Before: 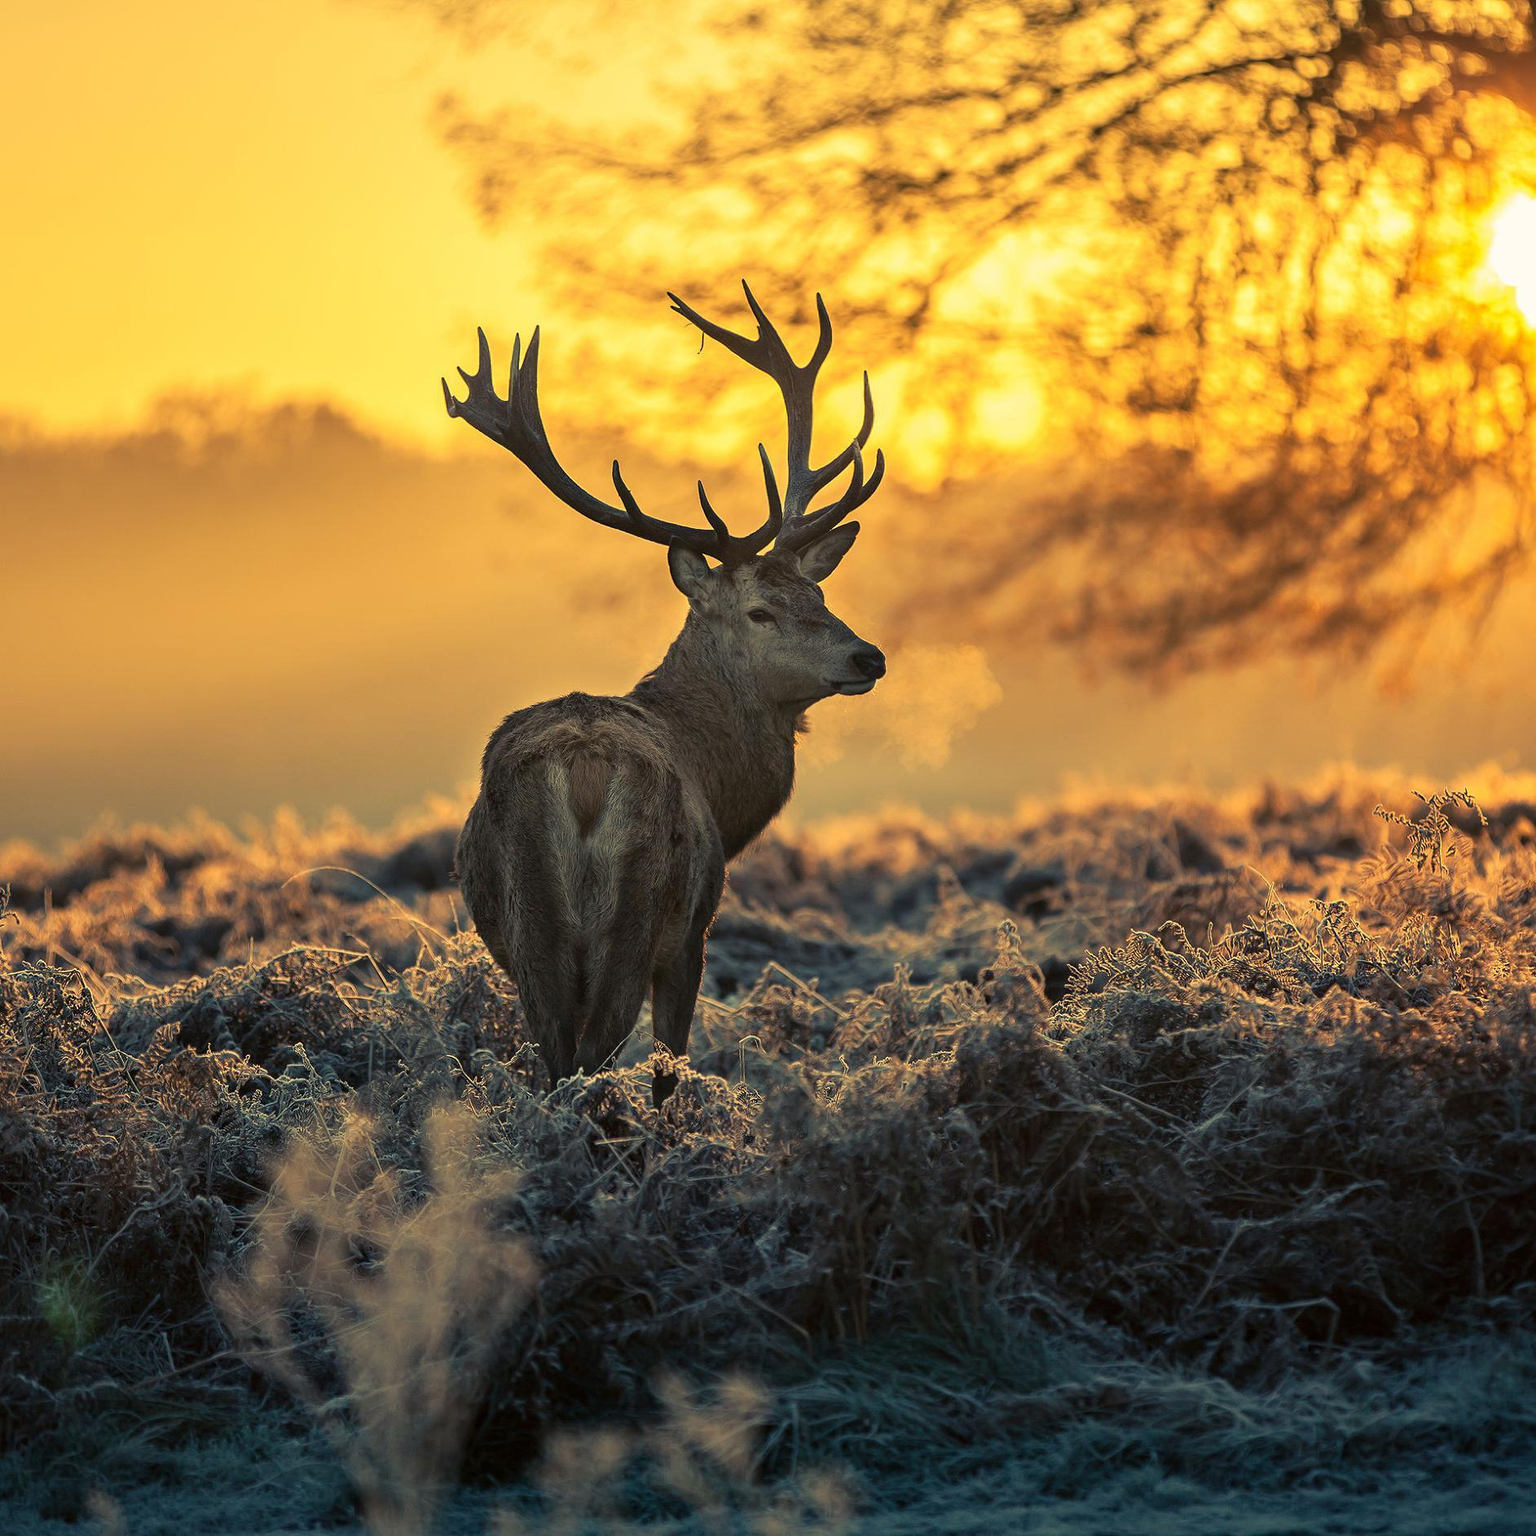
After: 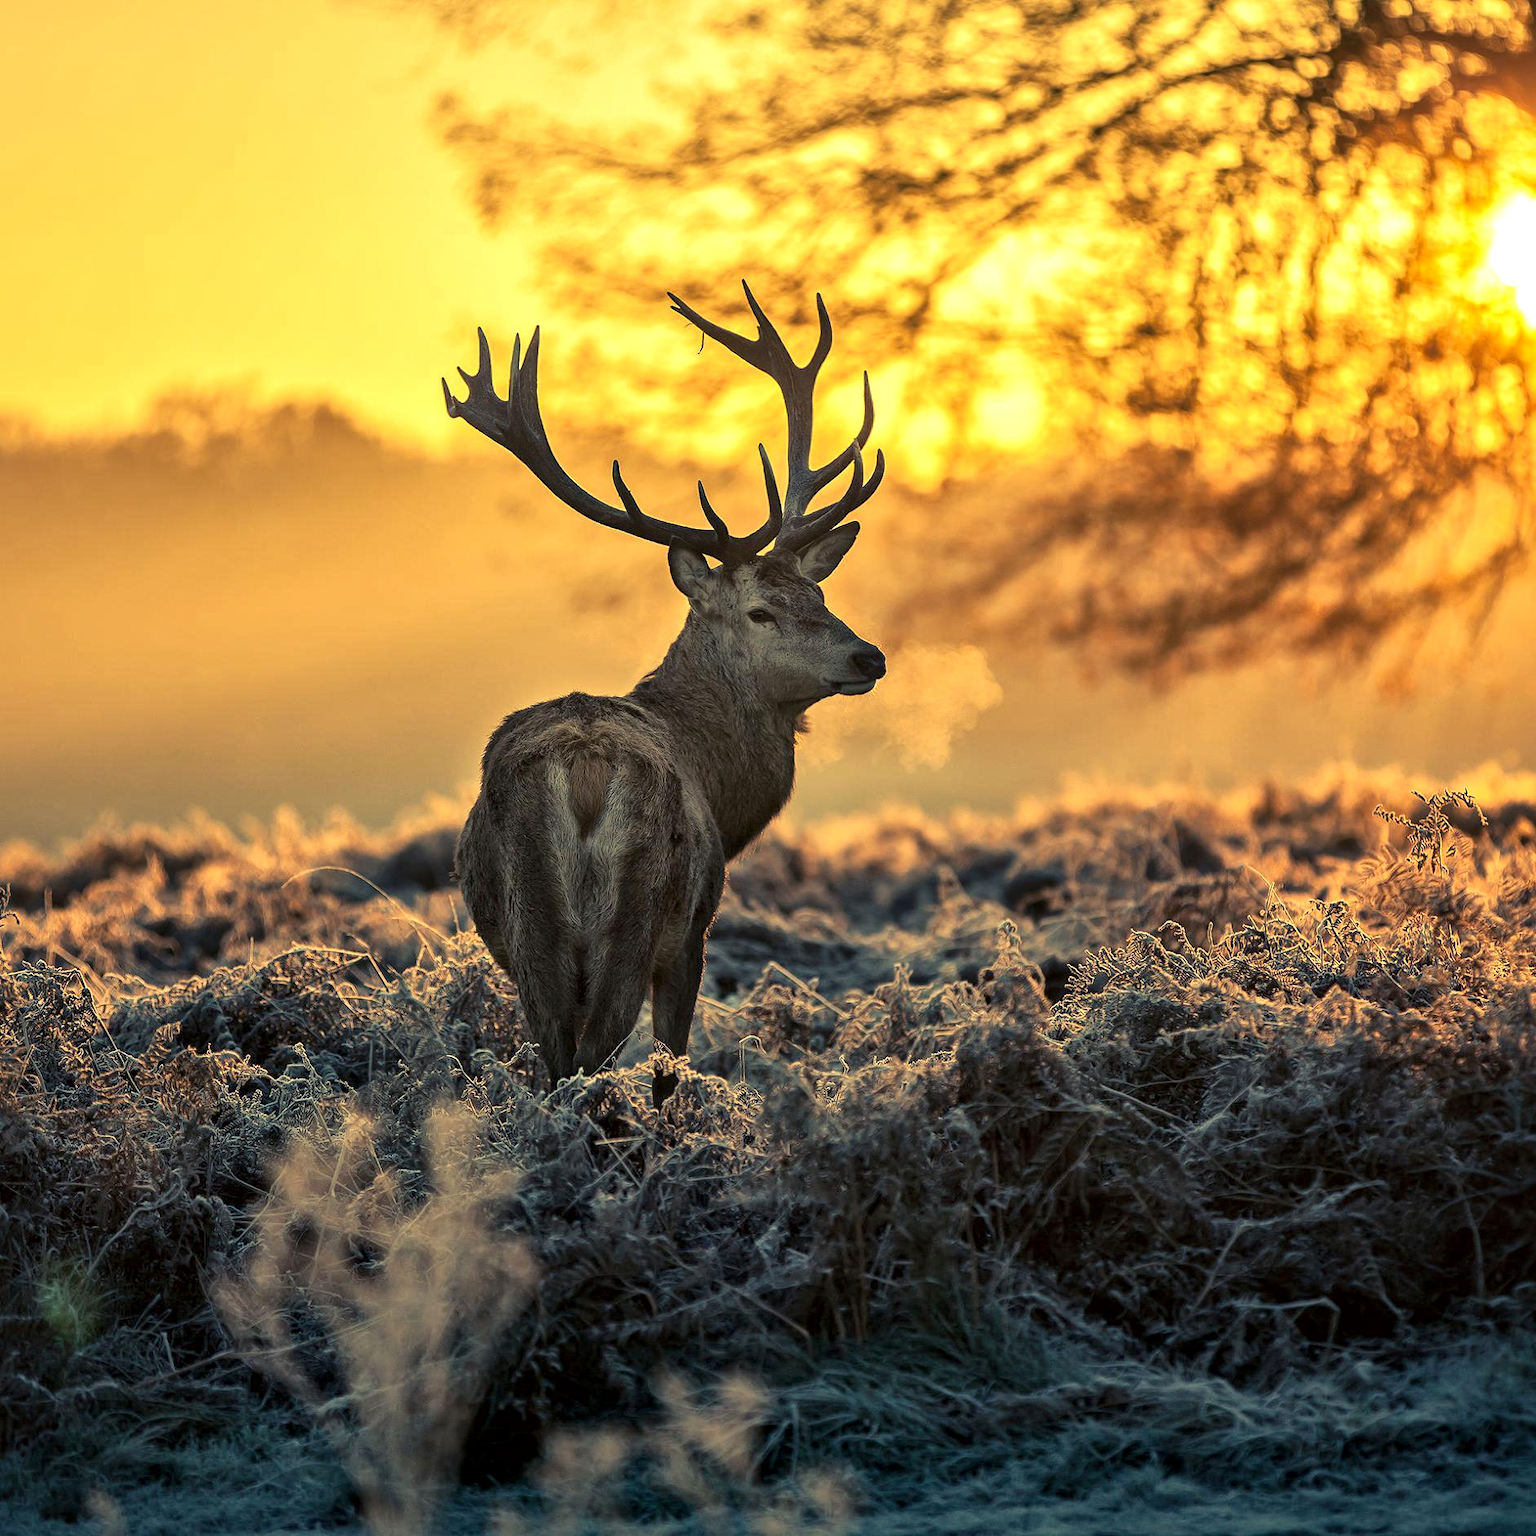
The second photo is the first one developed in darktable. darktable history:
local contrast: mode bilateral grid, contrast 20, coarseness 50, detail 144%, midtone range 0.2
levels: levels [0, 0.476, 0.951]
